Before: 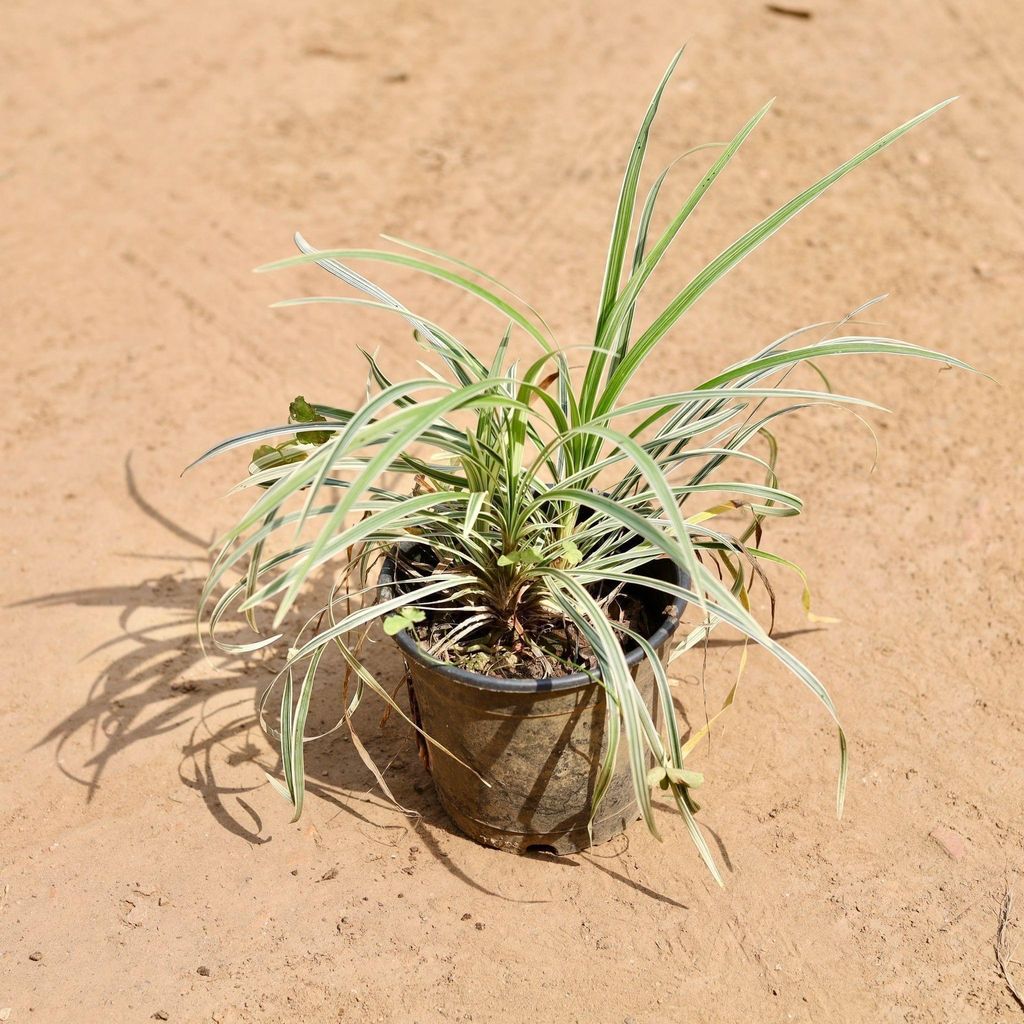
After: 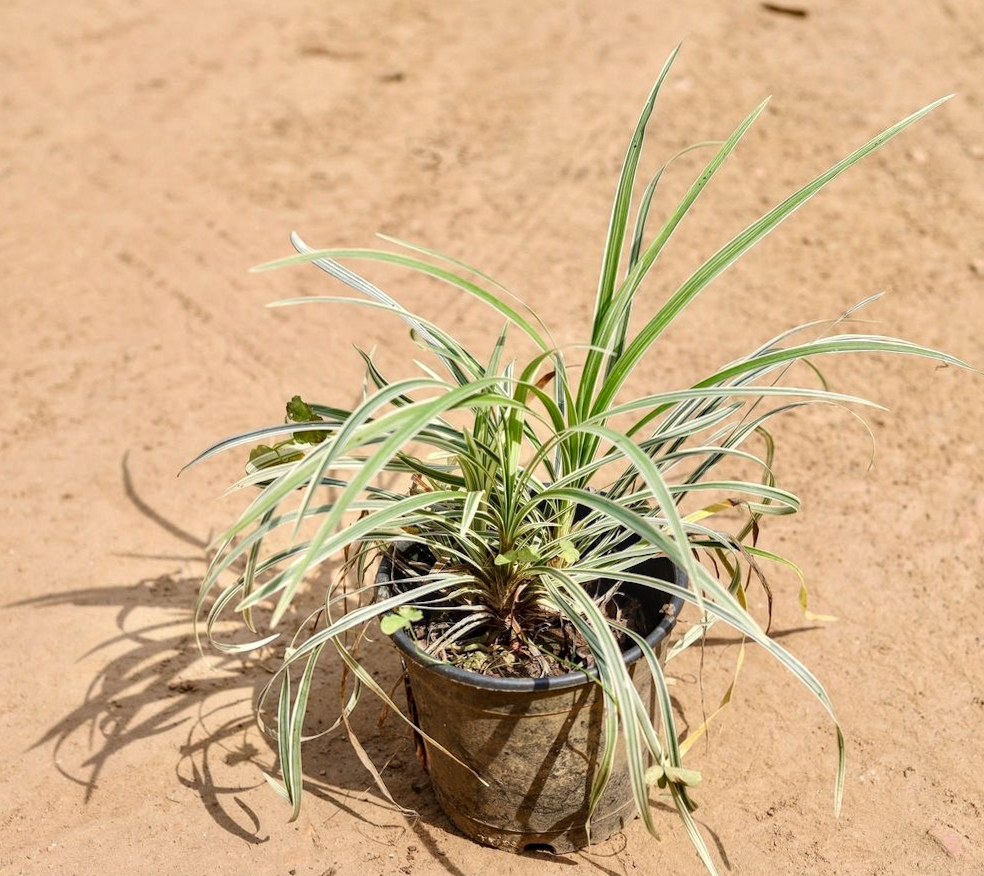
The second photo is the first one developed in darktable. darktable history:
crop and rotate: angle 0.147°, left 0.215%, right 3.403%, bottom 14.19%
local contrast: on, module defaults
